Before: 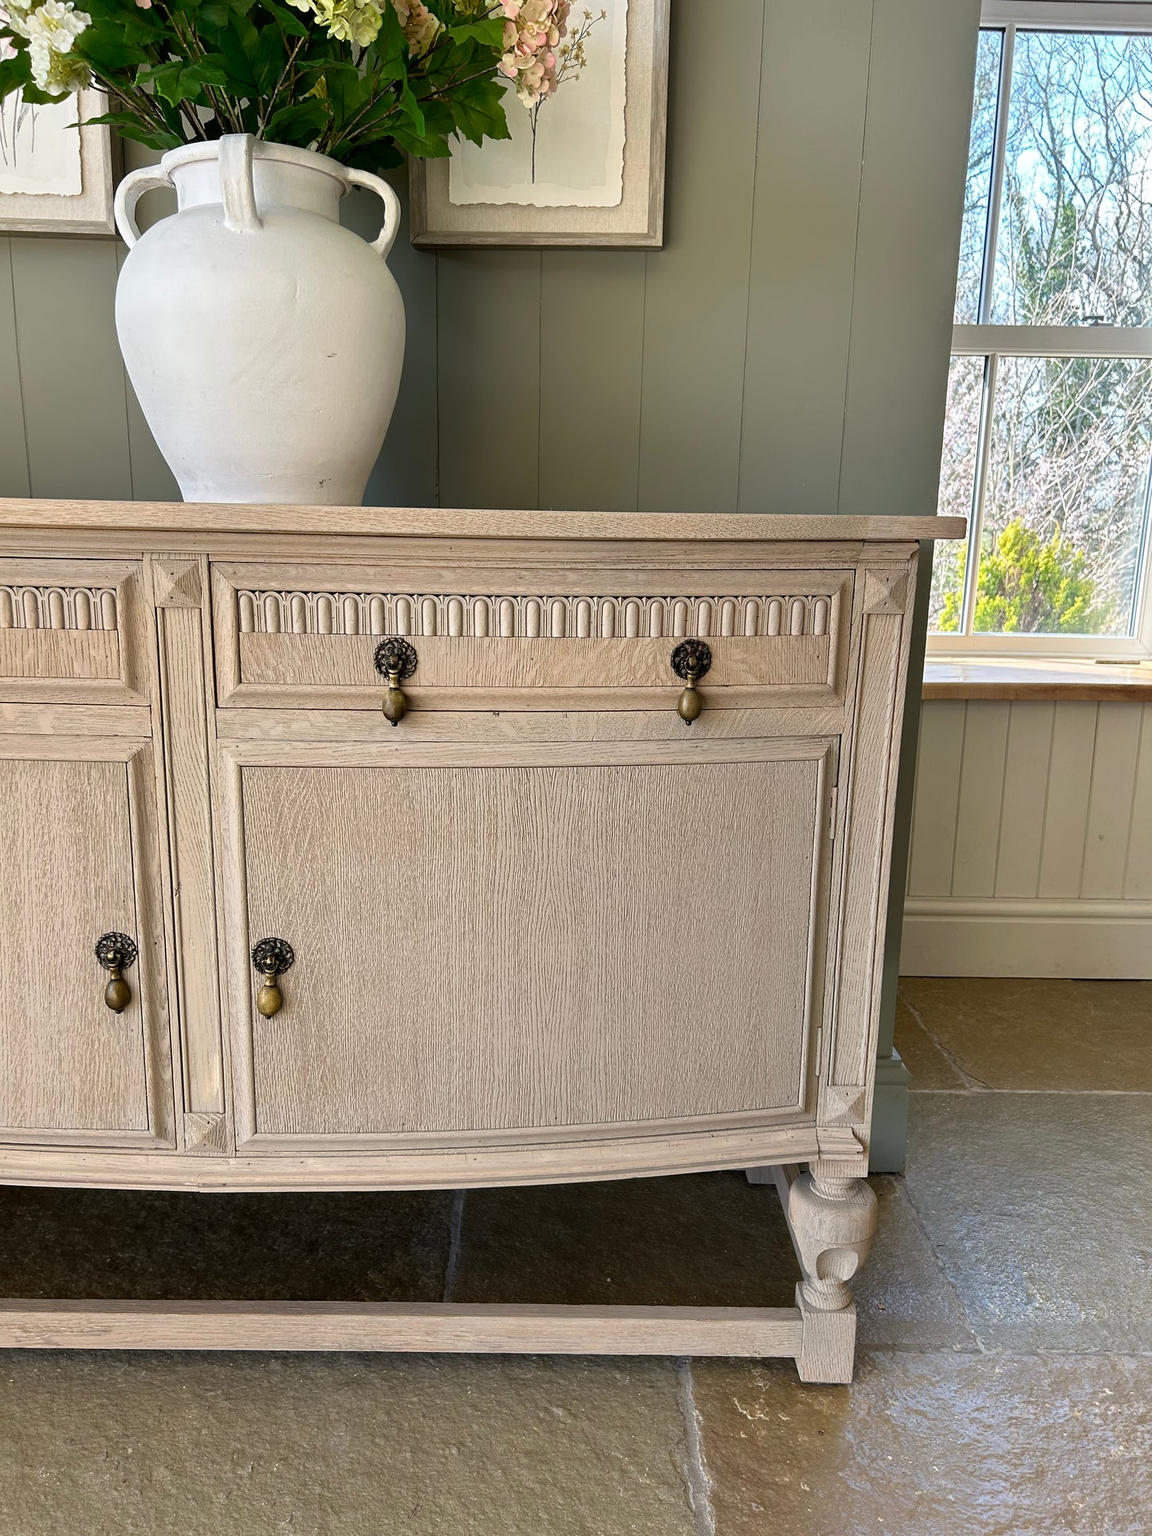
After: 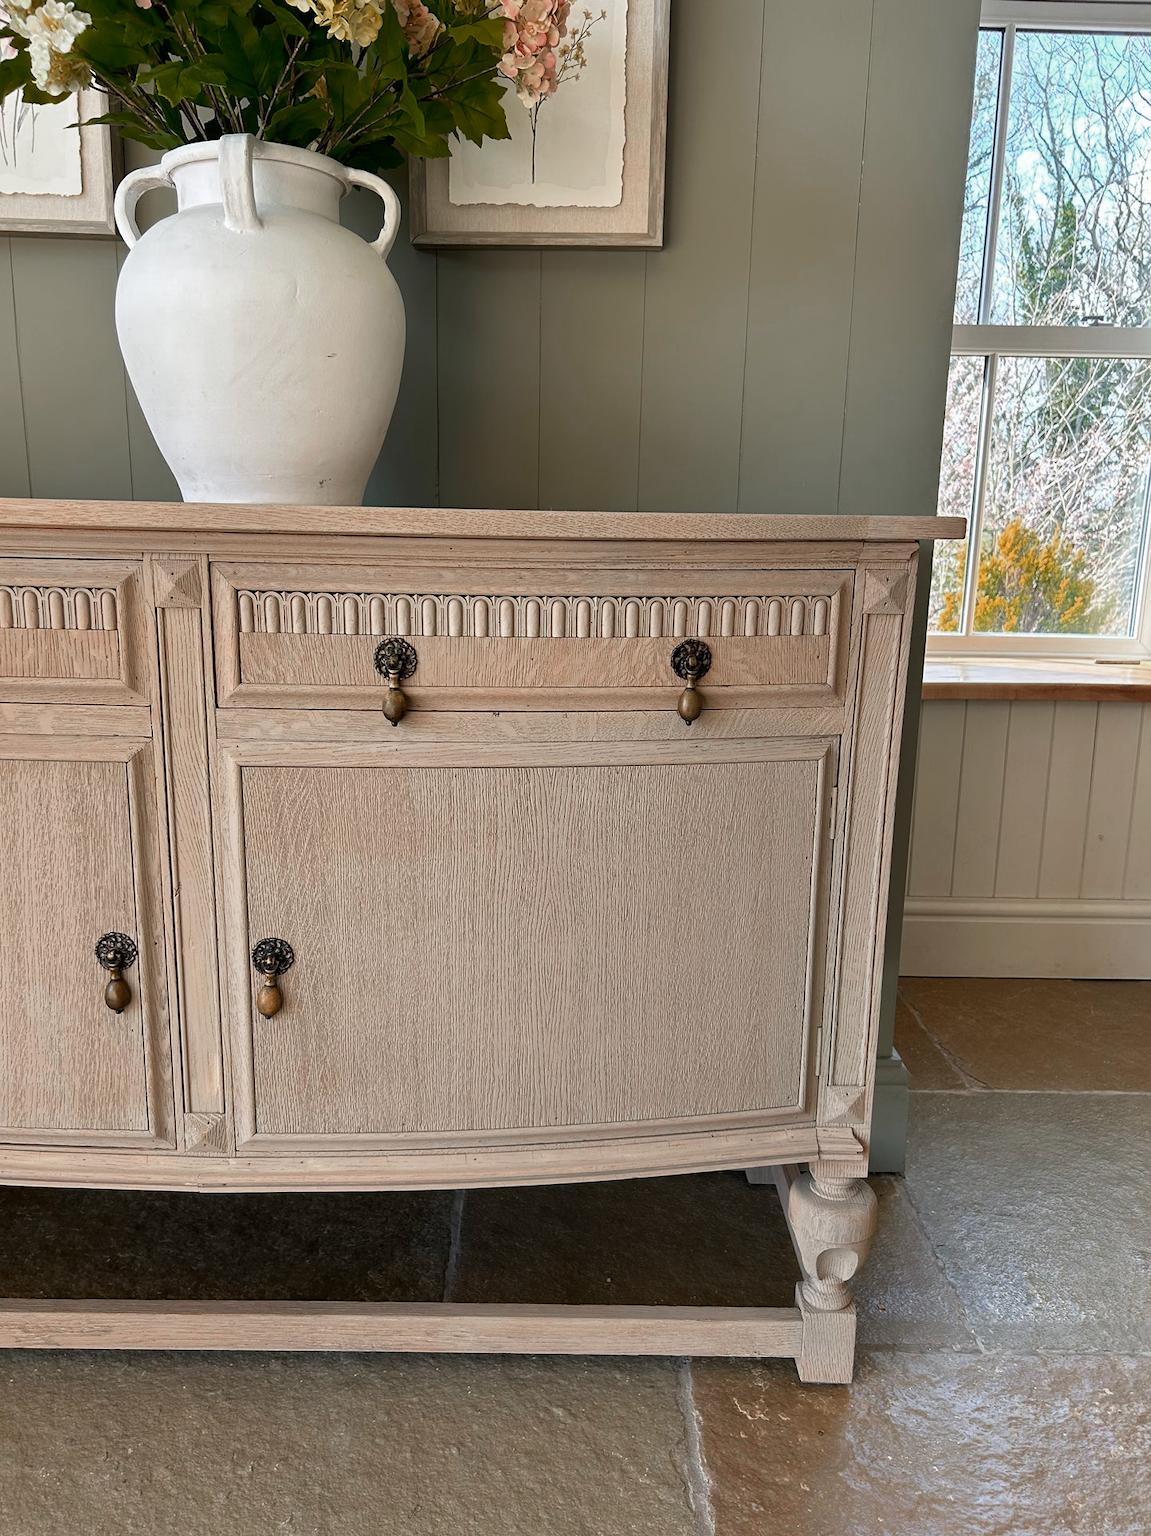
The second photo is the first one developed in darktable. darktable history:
color zones: curves: ch0 [(0, 0.299) (0.25, 0.383) (0.456, 0.352) (0.736, 0.571)]; ch1 [(0, 0.63) (0.151, 0.568) (0.254, 0.416) (0.47, 0.558) (0.732, 0.37) (0.909, 0.492)]; ch2 [(0.004, 0.604) (0.158, 0.443) (0.257, 0.403) (0.761, 0.468)]
rgb levels: preserve colors max RGB
